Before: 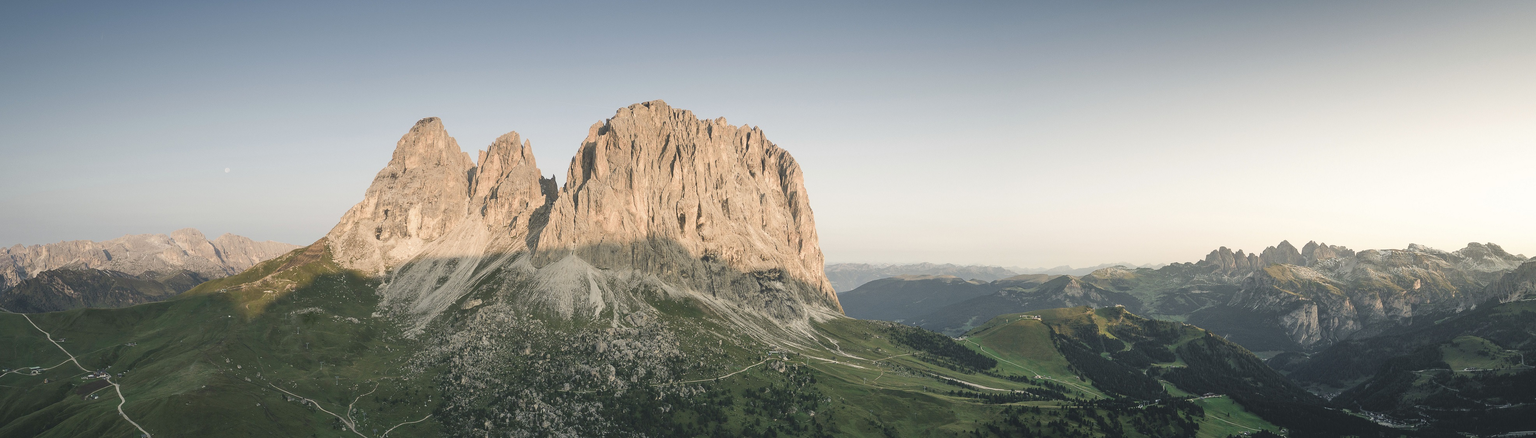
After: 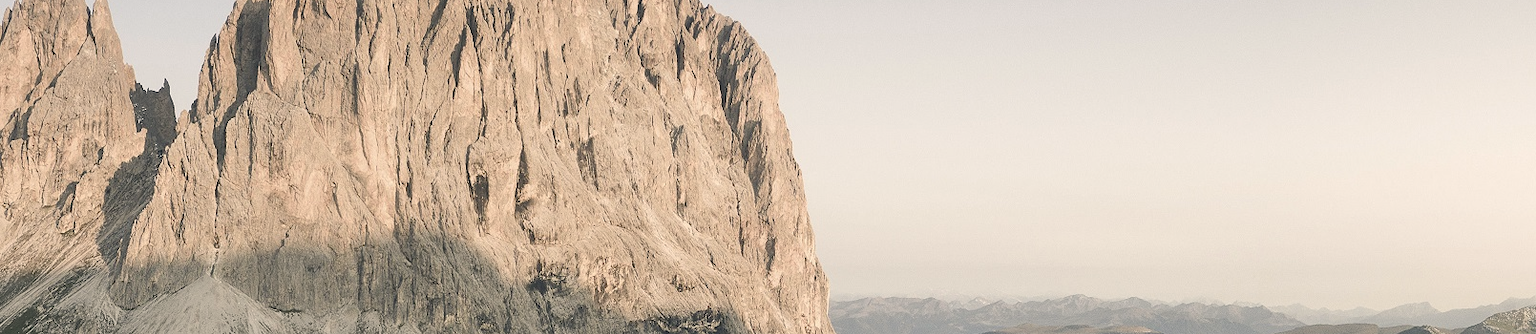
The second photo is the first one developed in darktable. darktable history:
color correction: highlights a* 2.86, highlights b* 5.01, shadows a* -1.9, shadows b* -4.85, saturation 0.781
crop: left 31.658%, top 32.445%, right 27.542%, bottom 36.358%
